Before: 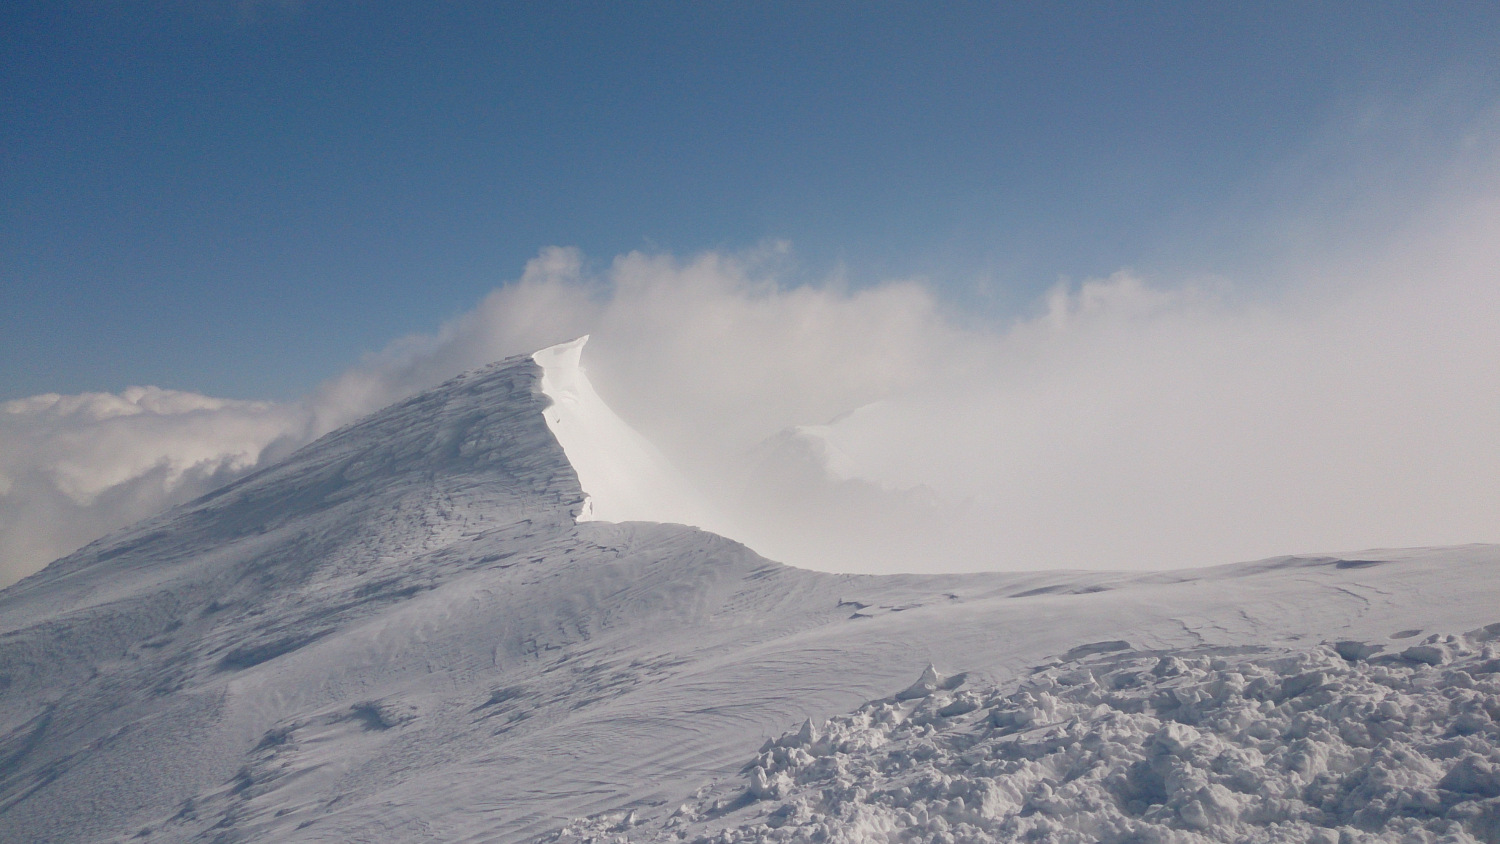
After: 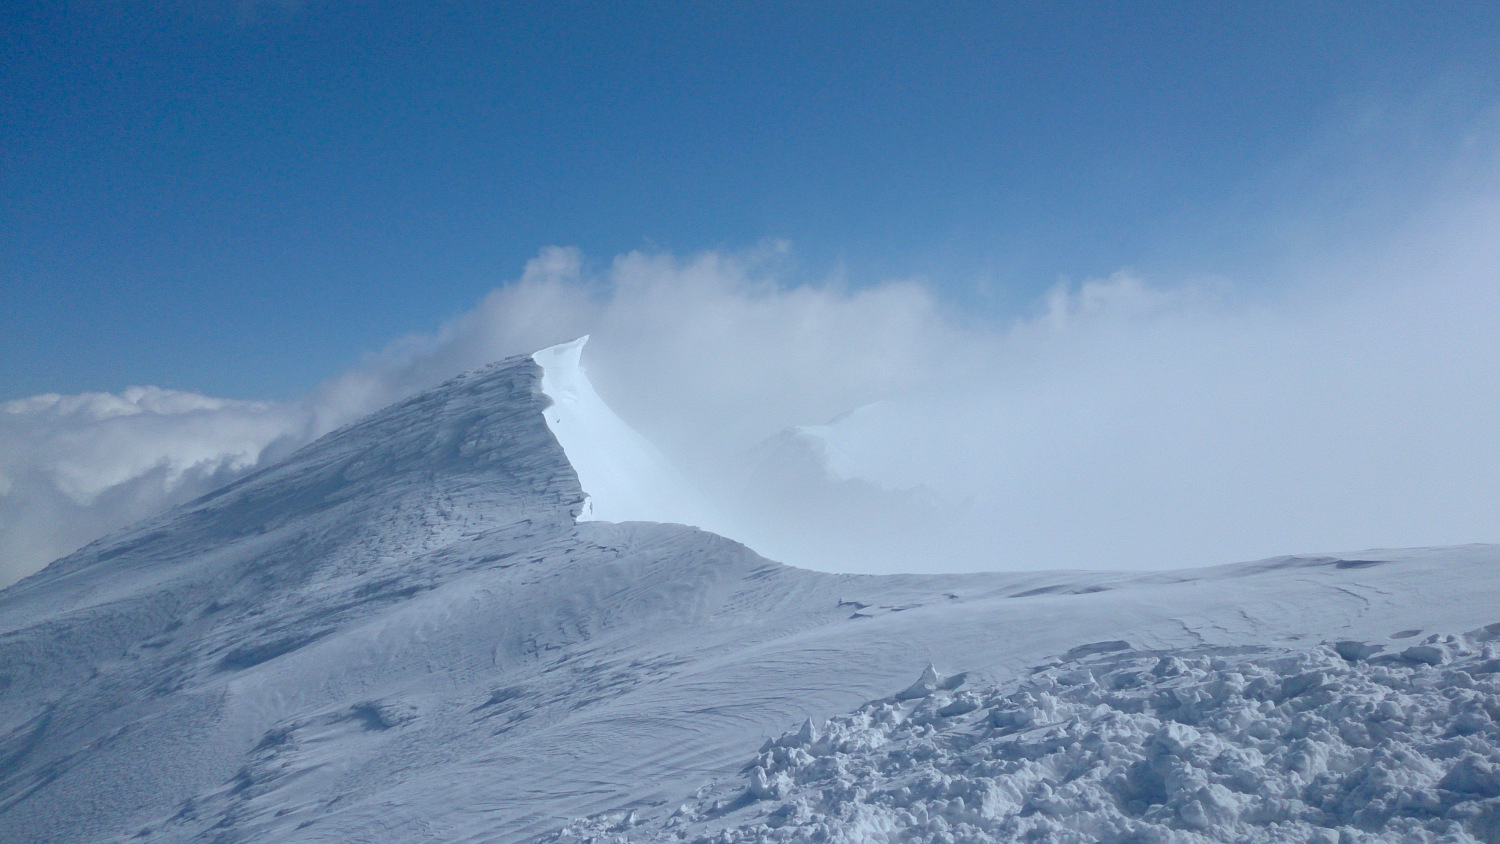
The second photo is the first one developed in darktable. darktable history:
tone equalizer: edges refinement/feathering 500, mask exposure compensation -1.57 EV, preserve details no
color calibration: x 0.383, y 0.372, temperature 3908.92 K
